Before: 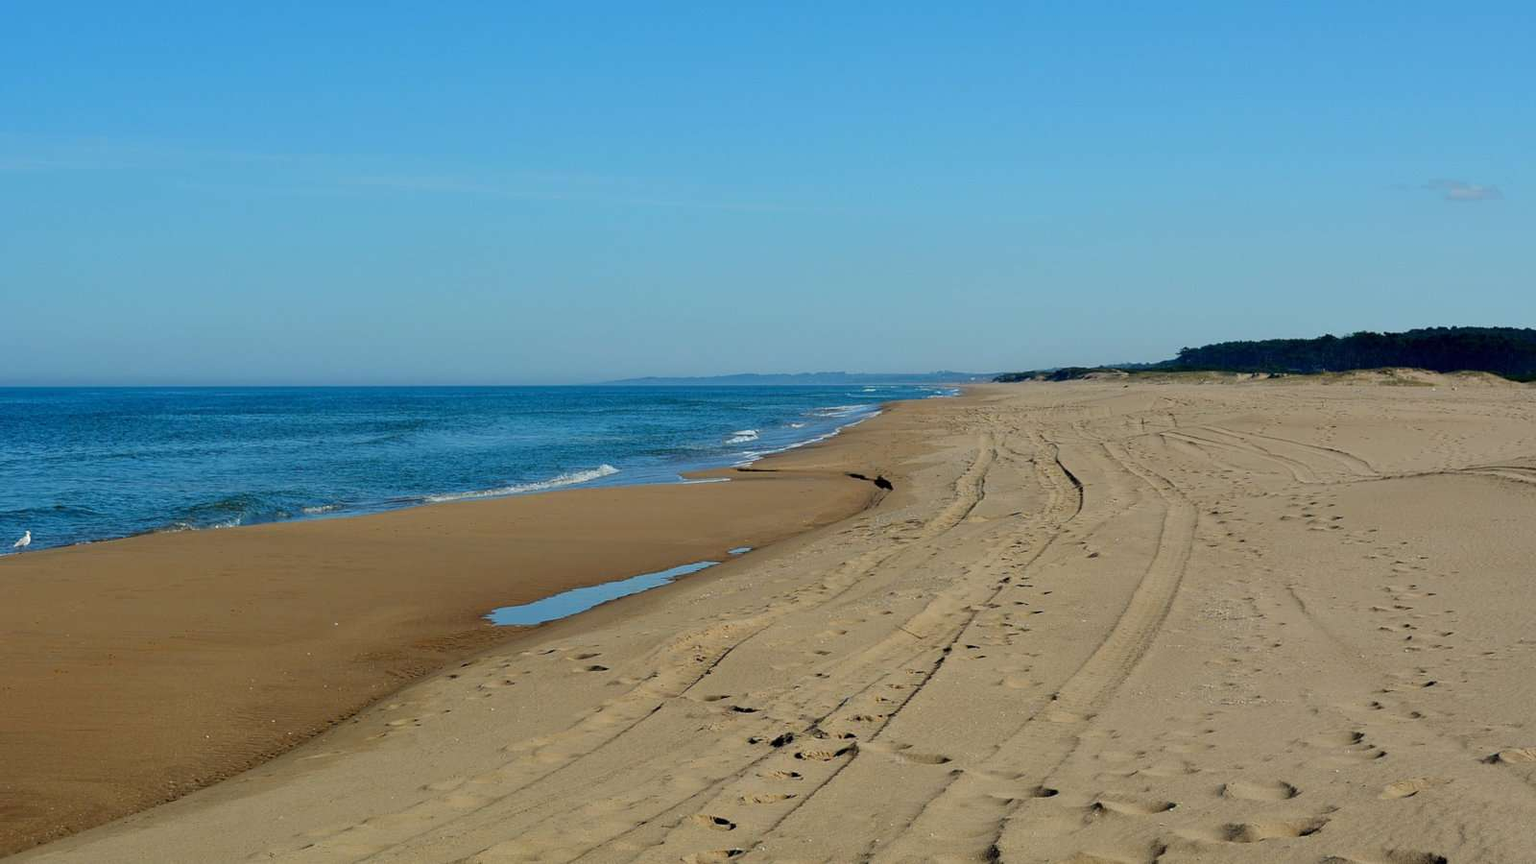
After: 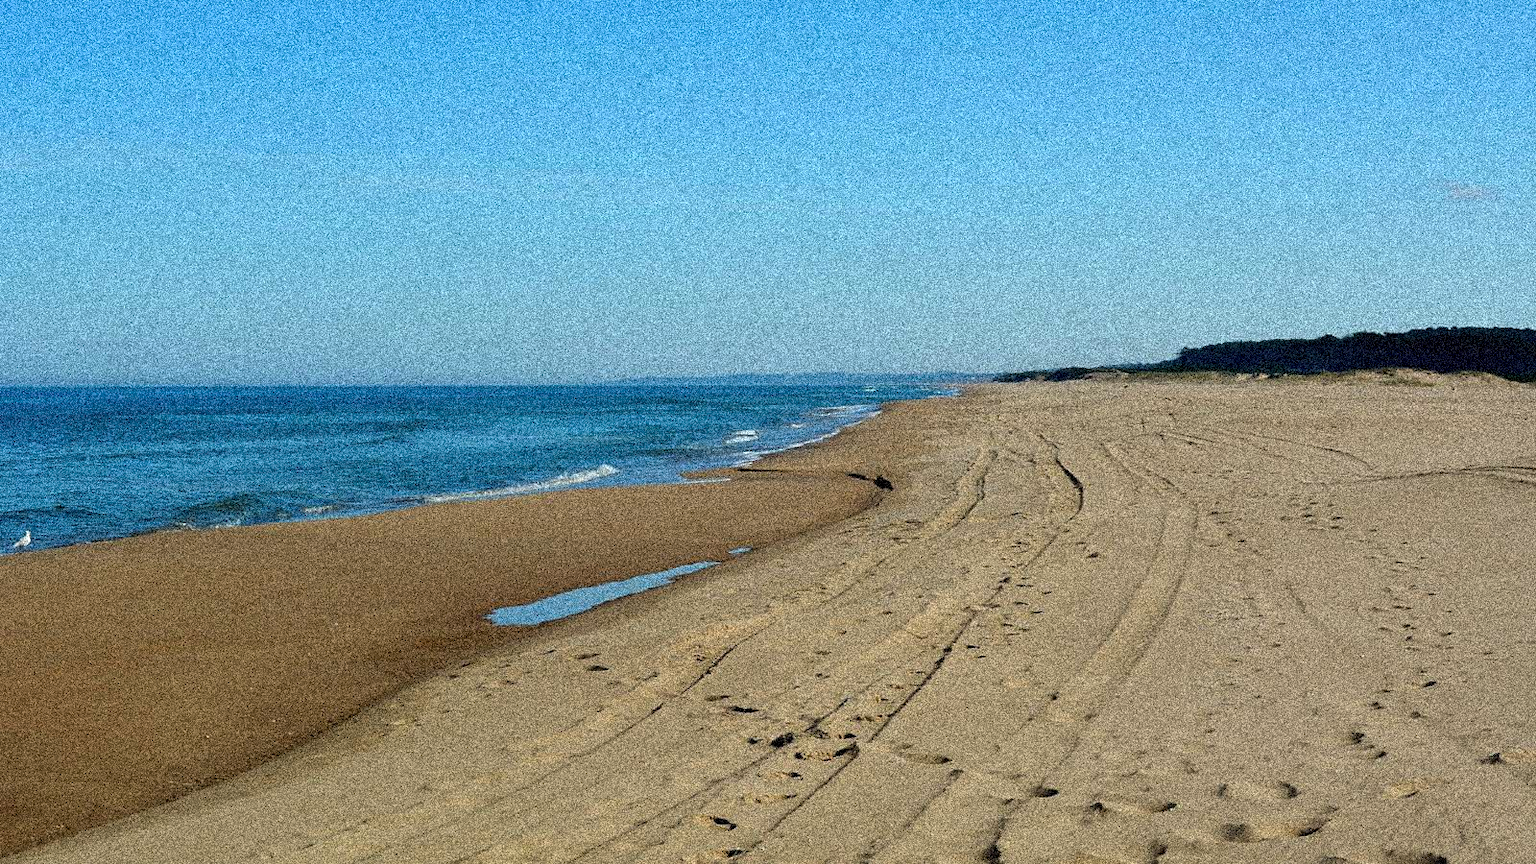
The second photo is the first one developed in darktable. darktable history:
grain: coarseness 3.75 ISO, strength 100%, mid-tones bias 0%
tone equalizer: -8 EV -0.417 EV, -7 EV -0.389 EV, -6 EV -0.333 EV, -5 EV -0.222 EV, -3 EV 0.222 EV, -2 EV 0.333 EV, -1 EV 0.389 EV, +0 EV 0.417 EV, edges refinement/feathering 500, mask exposure compensation -1.57 EV, preserve details no
exposure: exposure -0.072 EV, compensate highlight preservation false
